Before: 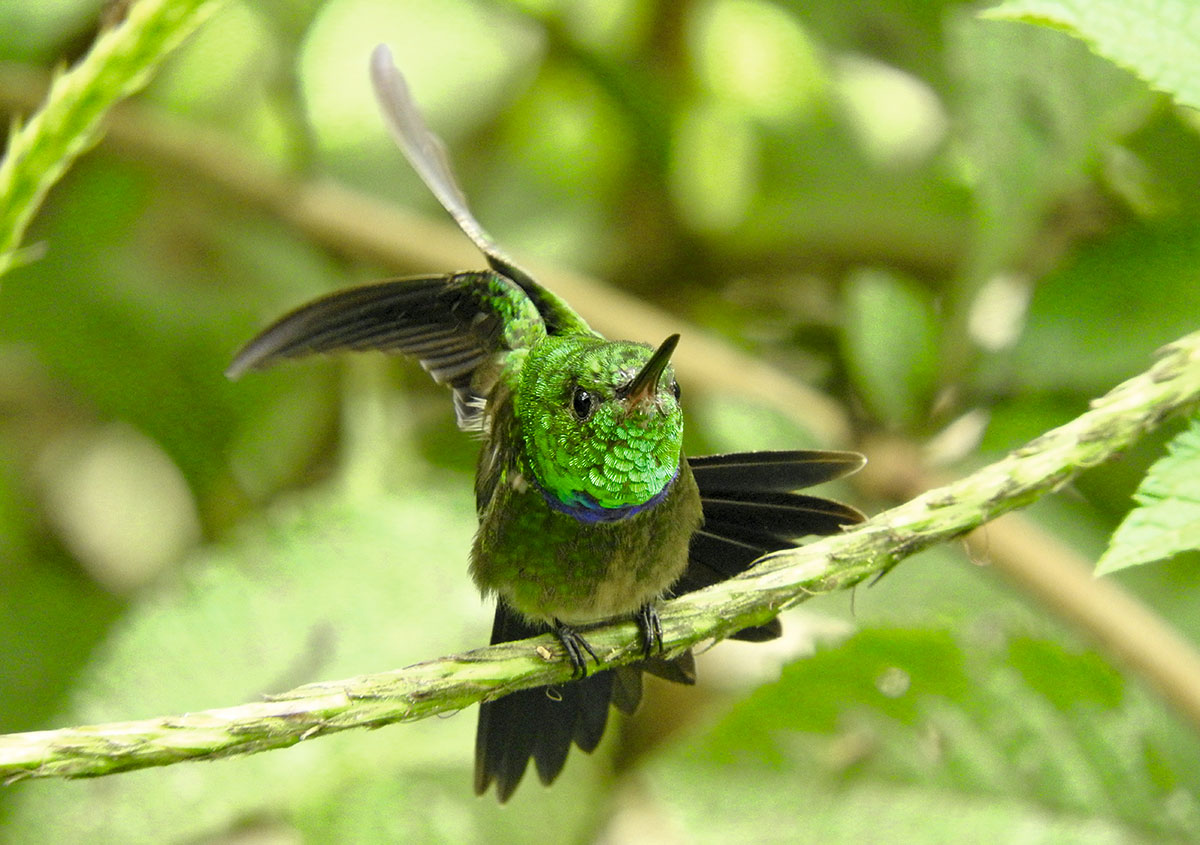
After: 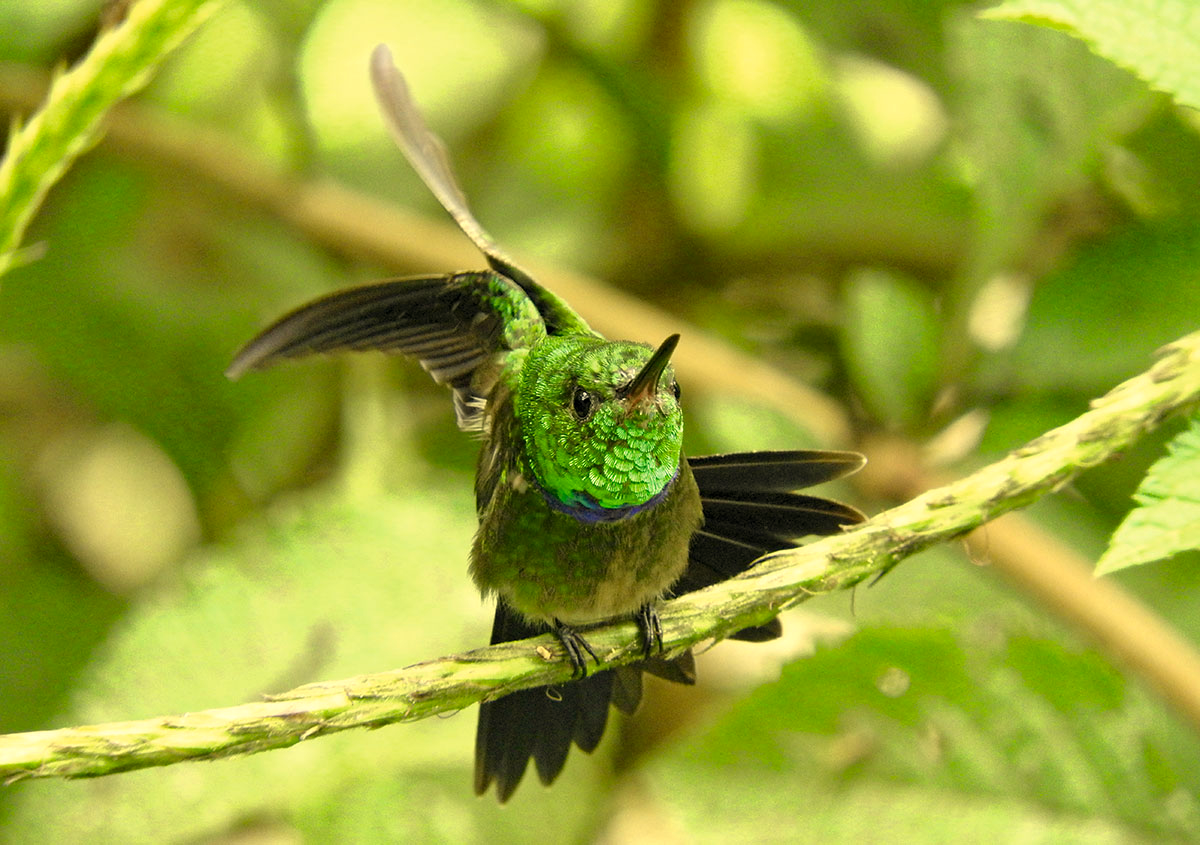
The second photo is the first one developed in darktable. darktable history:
haze removal: compatibility mode true, adaptive false
white balance: red 1.08, blue 0.791
